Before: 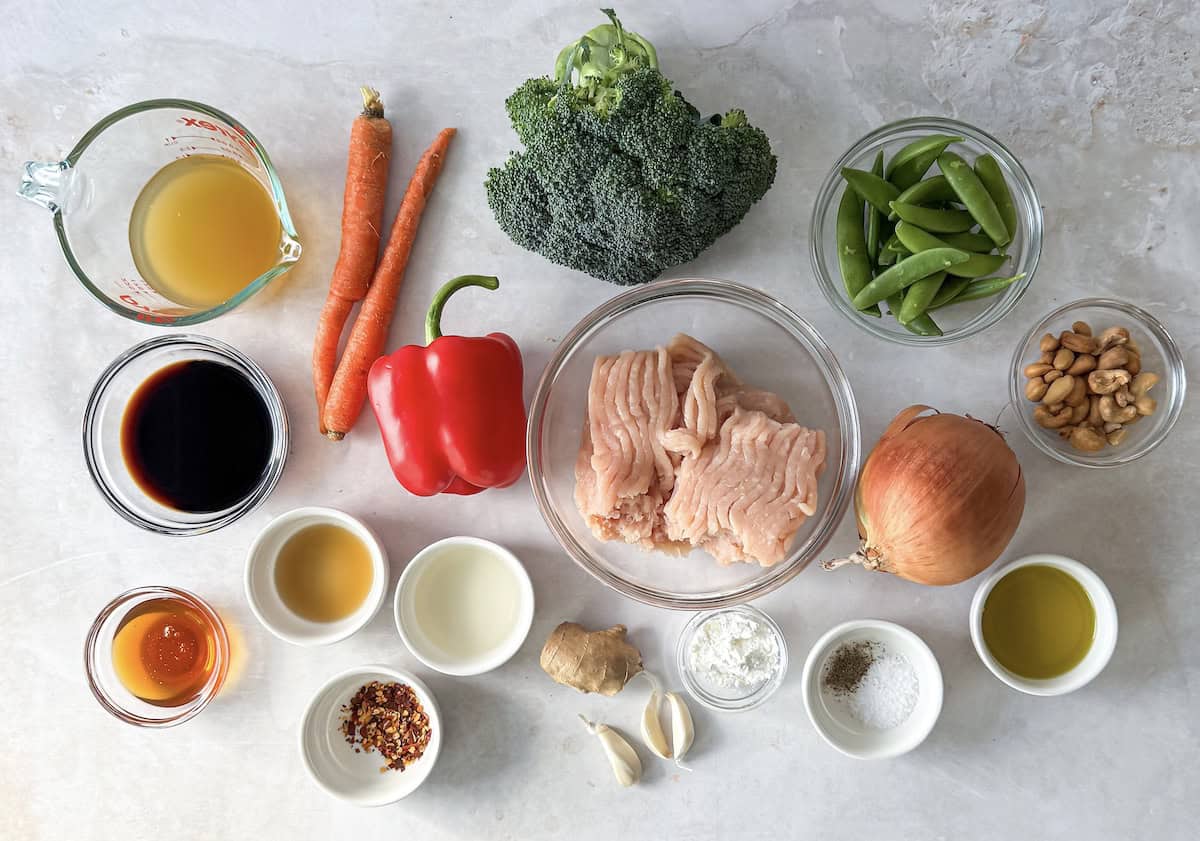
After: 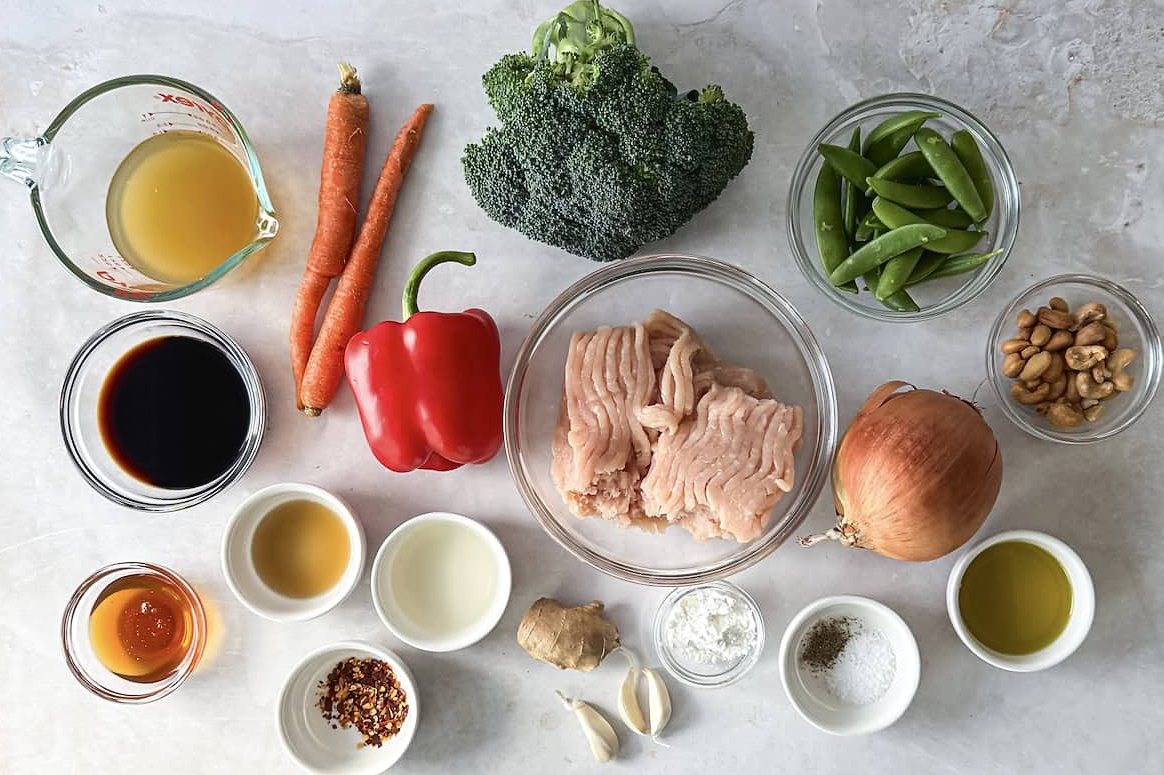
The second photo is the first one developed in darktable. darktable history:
tone curve: curves: ch0 [(0, 0.032) (0.181, 0.156) (0.751, 0.762) (1, 1)], color space Lab, independent channels, preserve colors none
crop: left 1.975%, top 2.961%, right 1.008%, bottom 4.849%
levels: levels [0, 0.51, 1]
sharpen: amount 0.218
